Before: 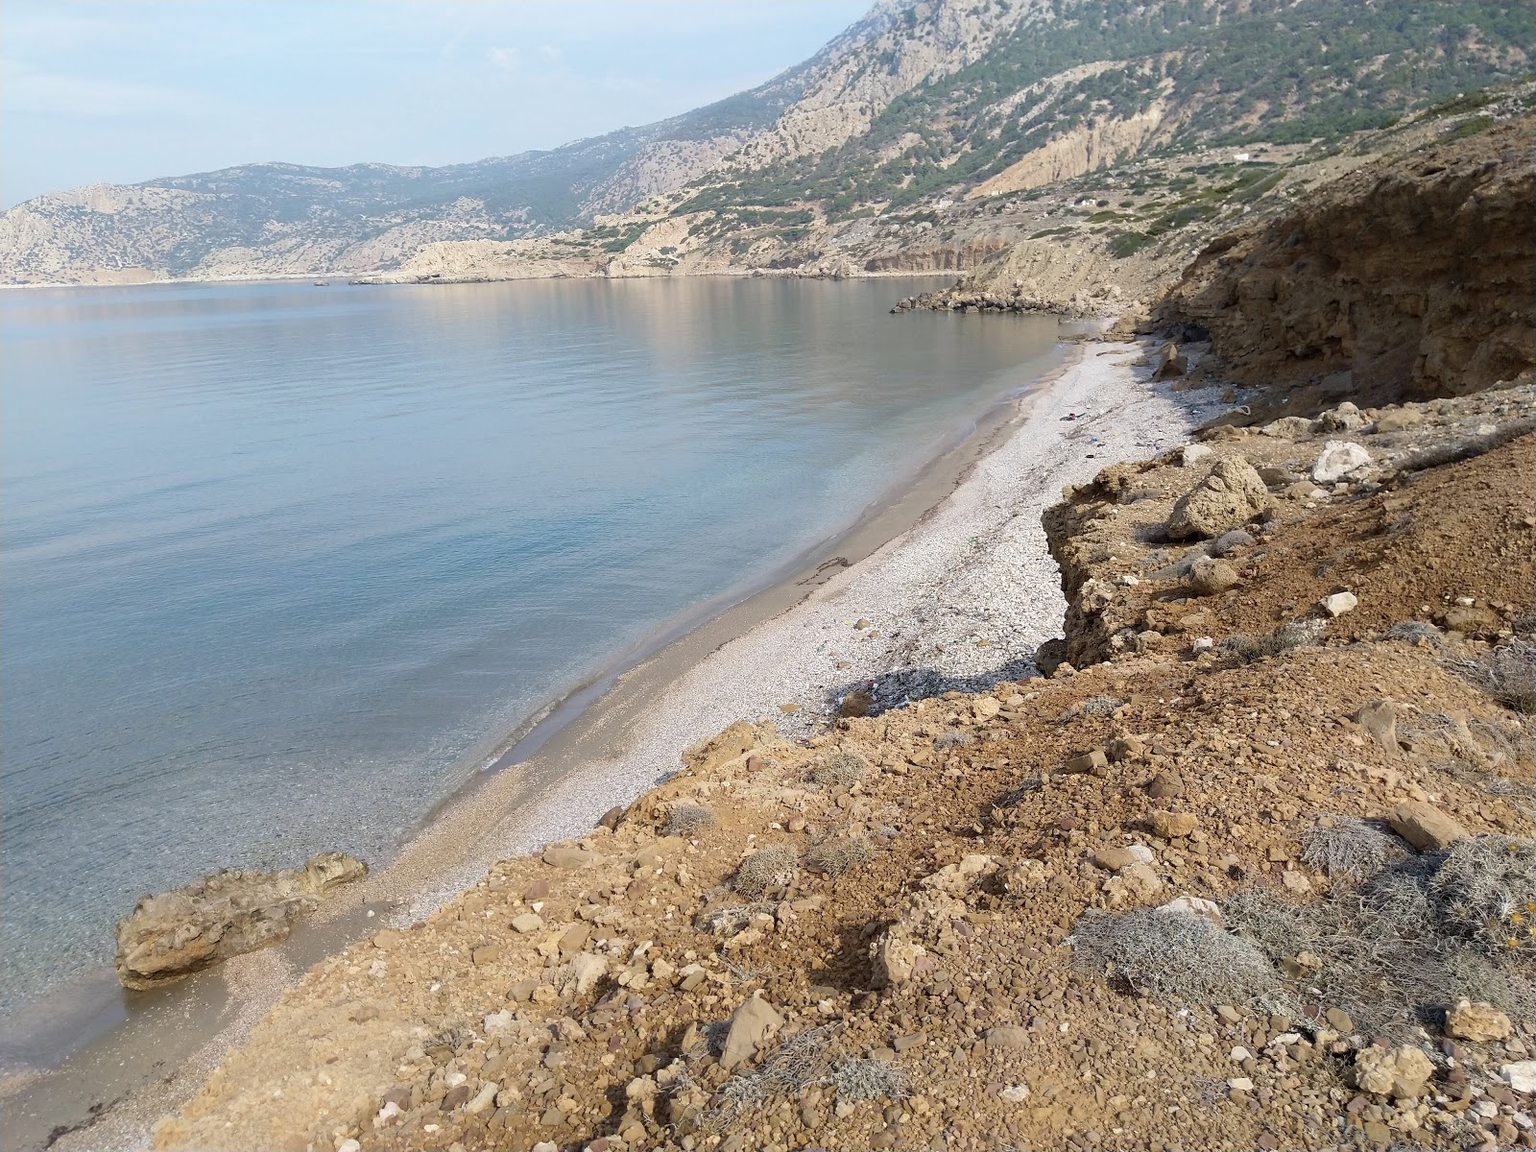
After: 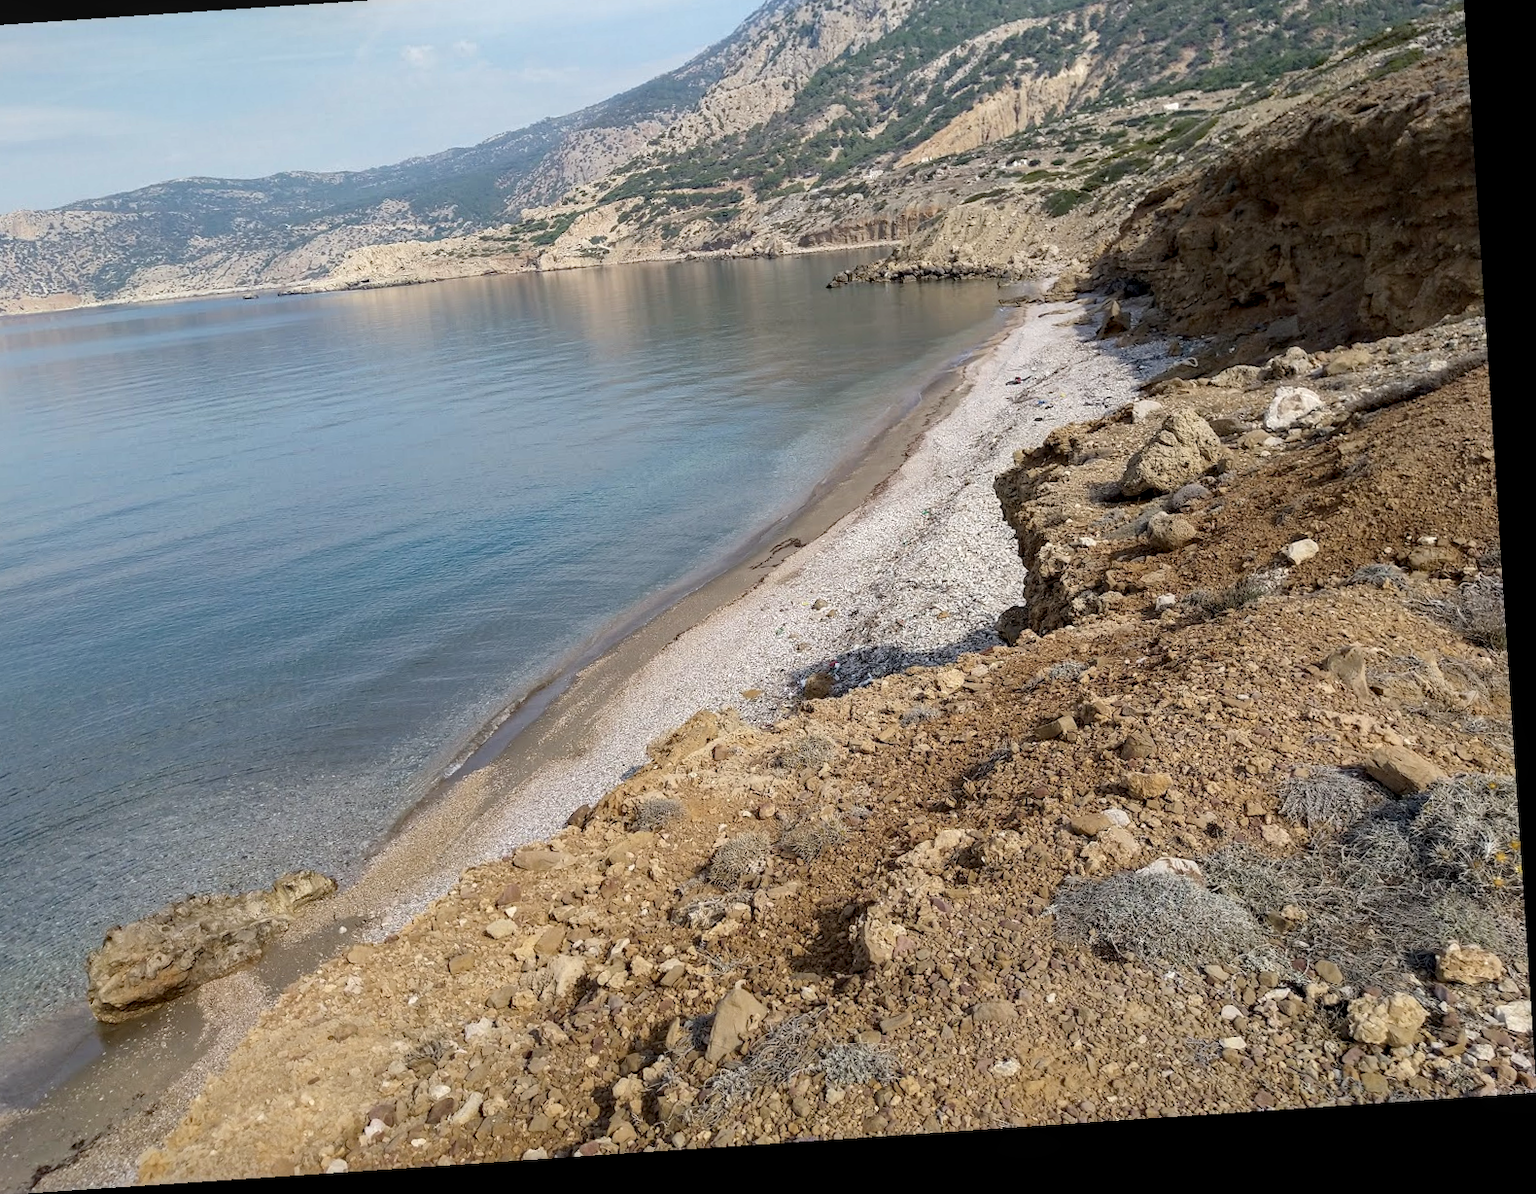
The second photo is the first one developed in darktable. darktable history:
exposure: exposure -0.154 EV, compensate highlight preservation false
local contrast: detail 130%
crop and rotate: angle 3.82°, left 5.751%, top 5.71%
haze removal: strength 0.299, distance 0.244, compatibility mode true, adaptive false
